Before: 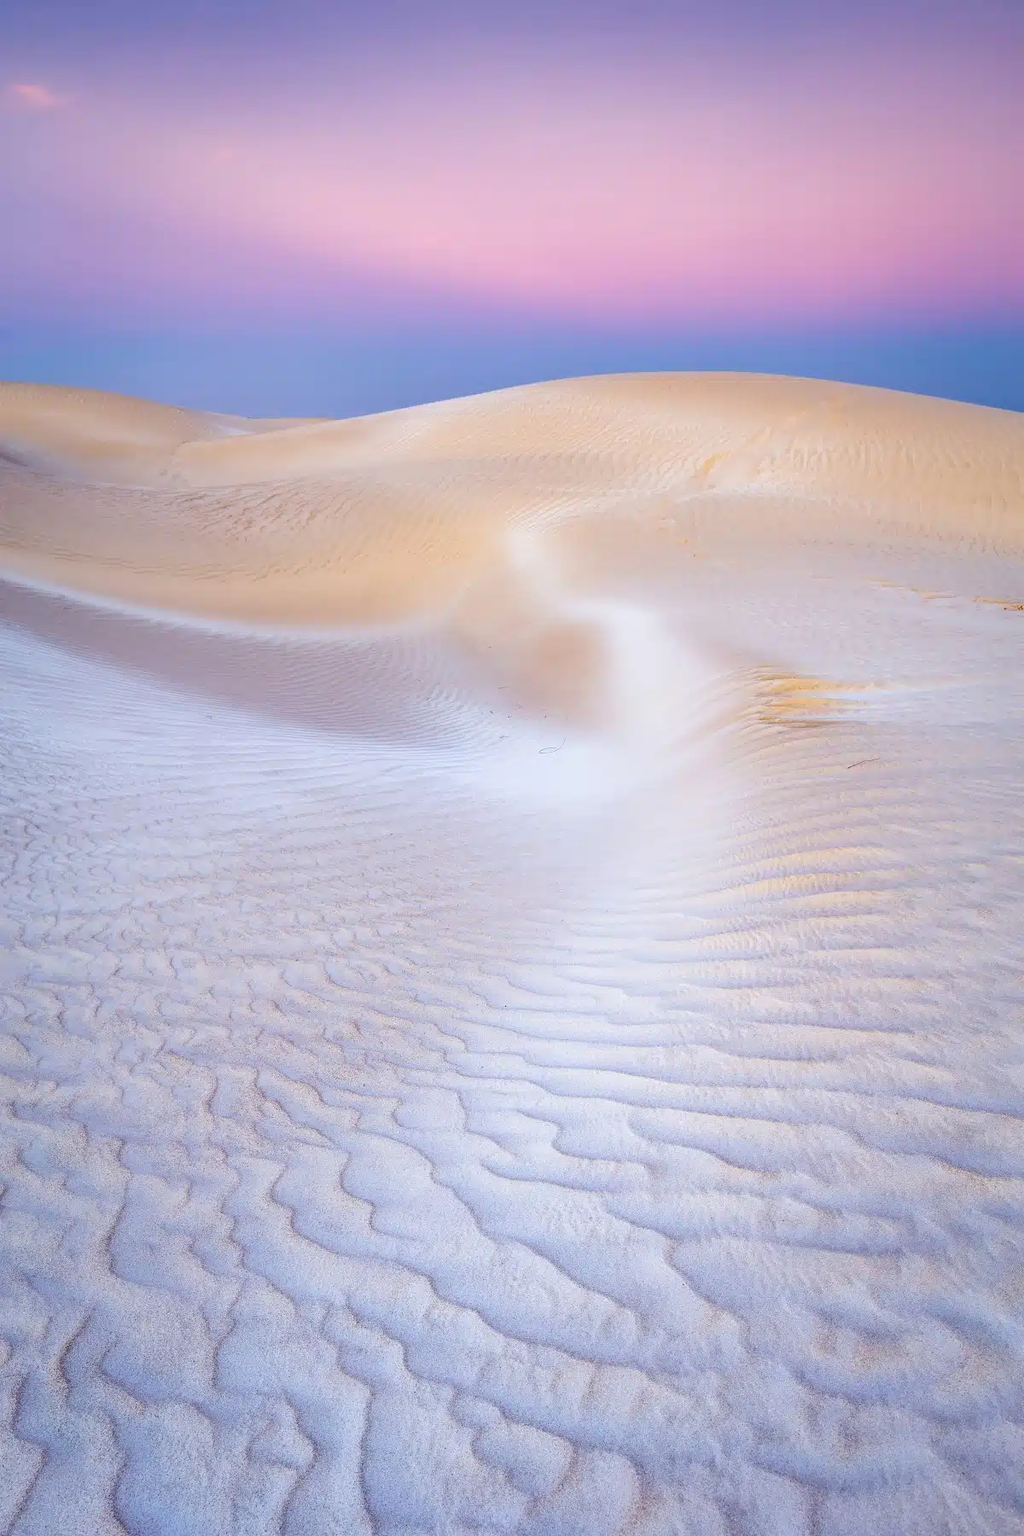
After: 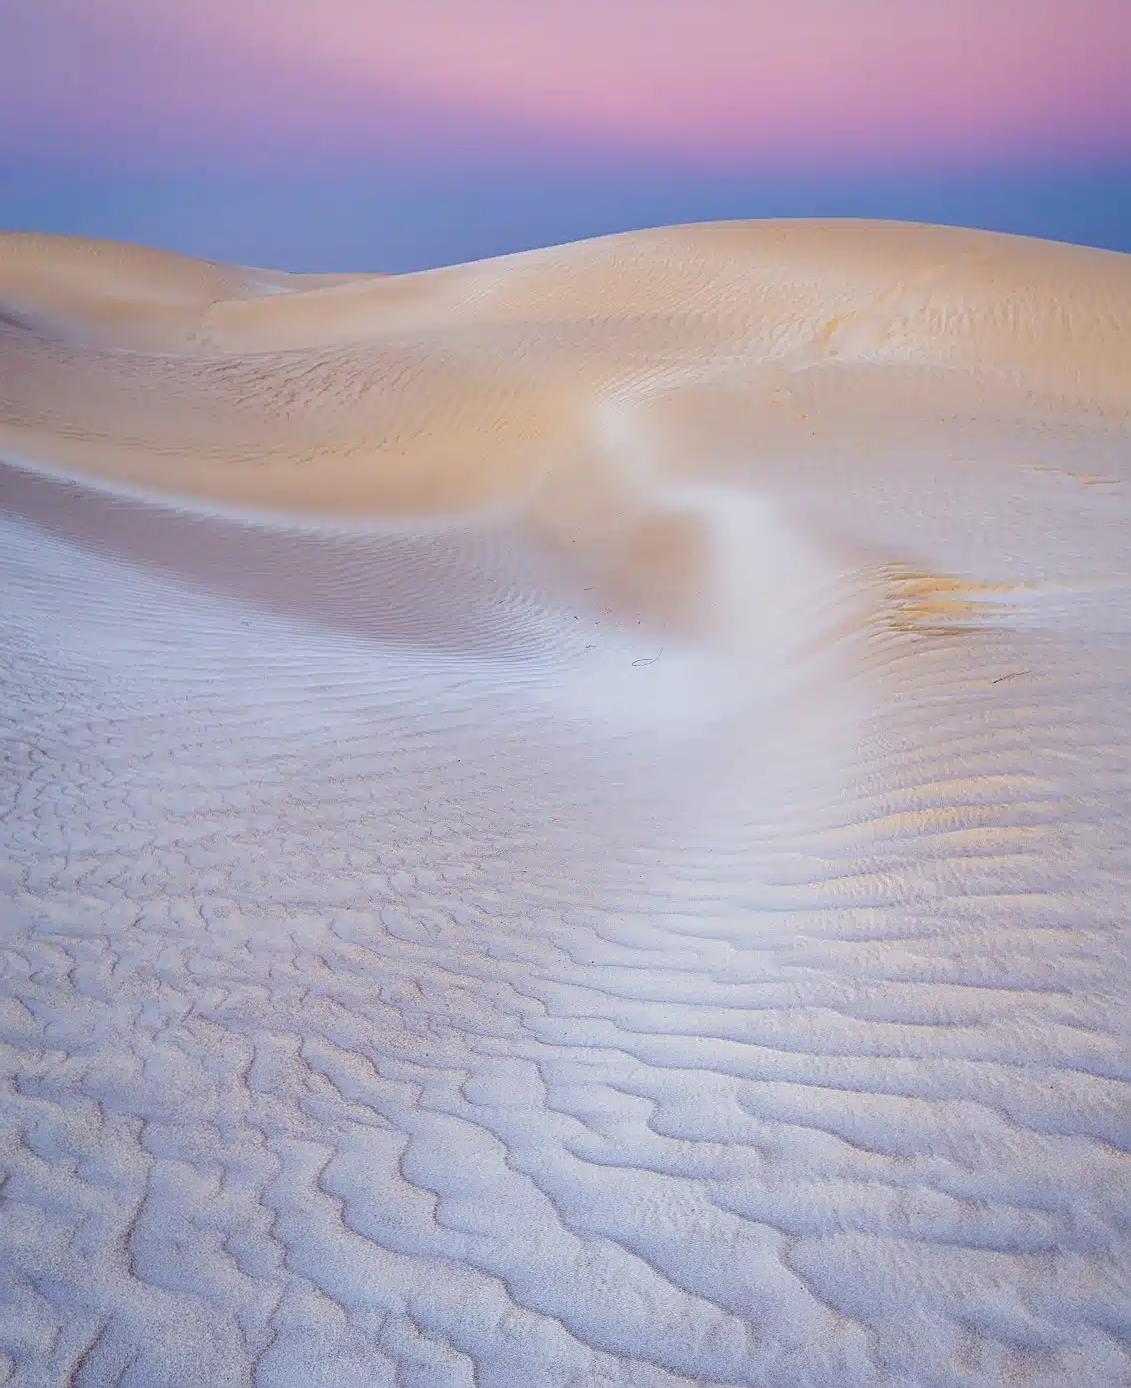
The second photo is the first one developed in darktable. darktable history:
crop and rotate: angle 0.059°, top 12.018%, right 5.591%, bottom 10.72%
exposure: exposure -0.342 EV, compensate highlight preservation false
sharpen: amount 0.546
